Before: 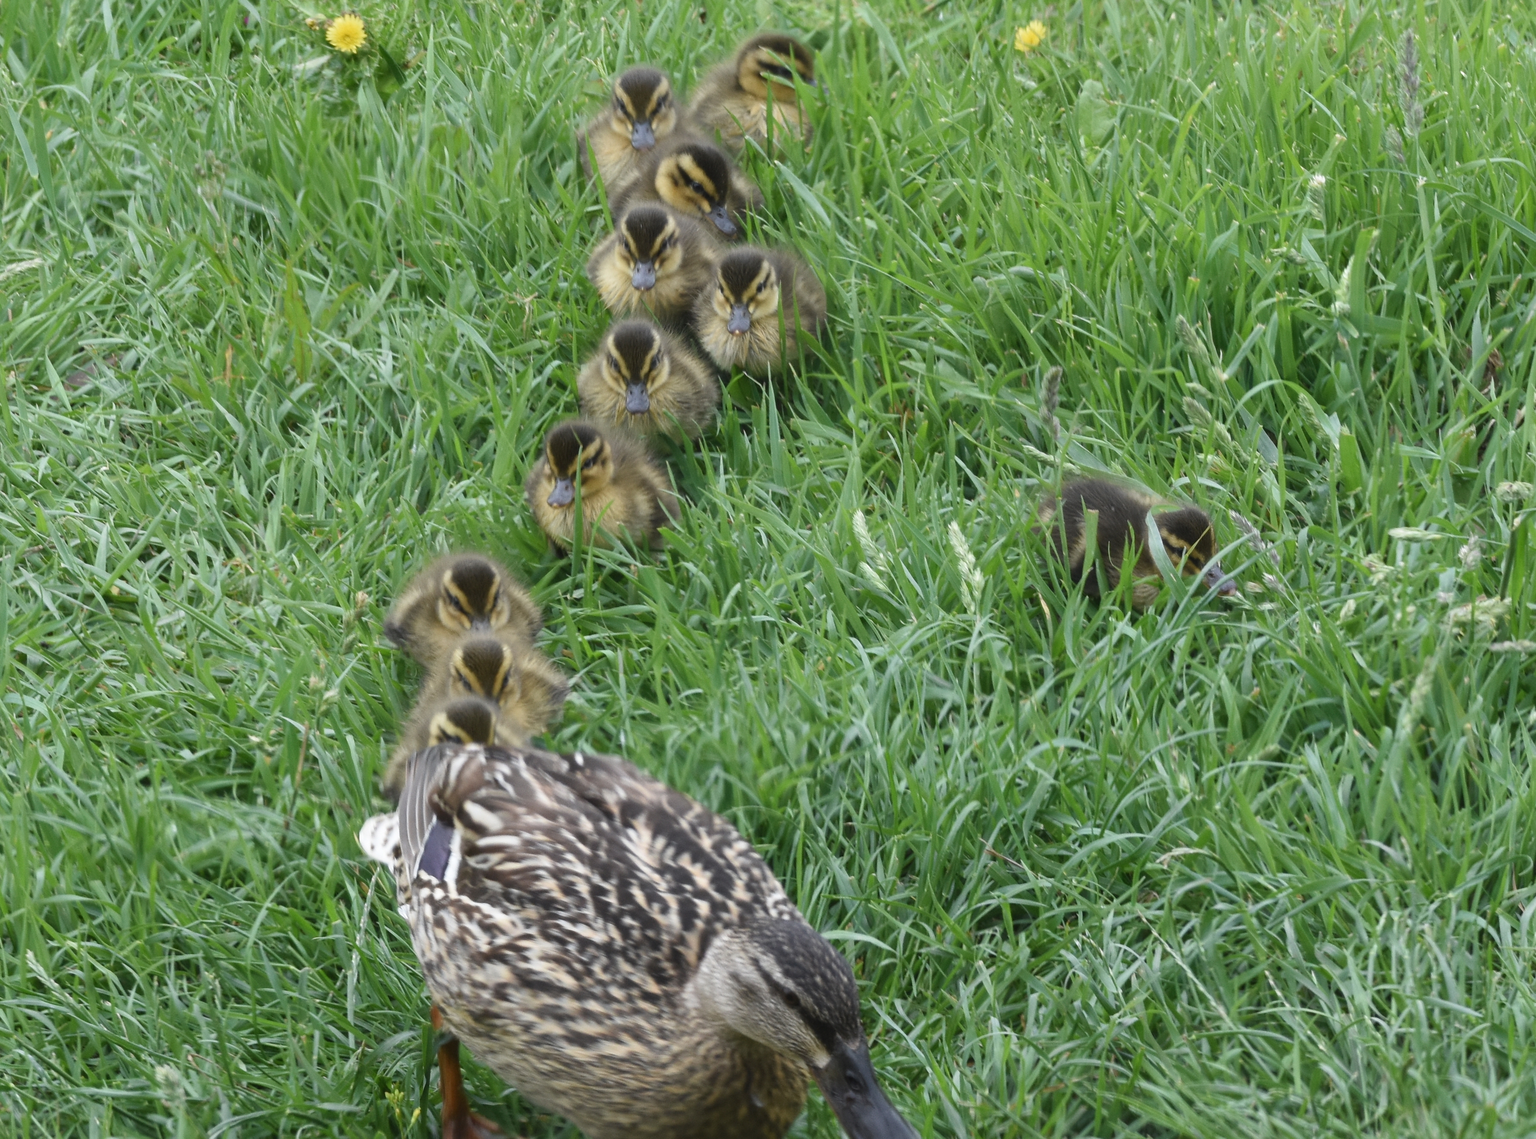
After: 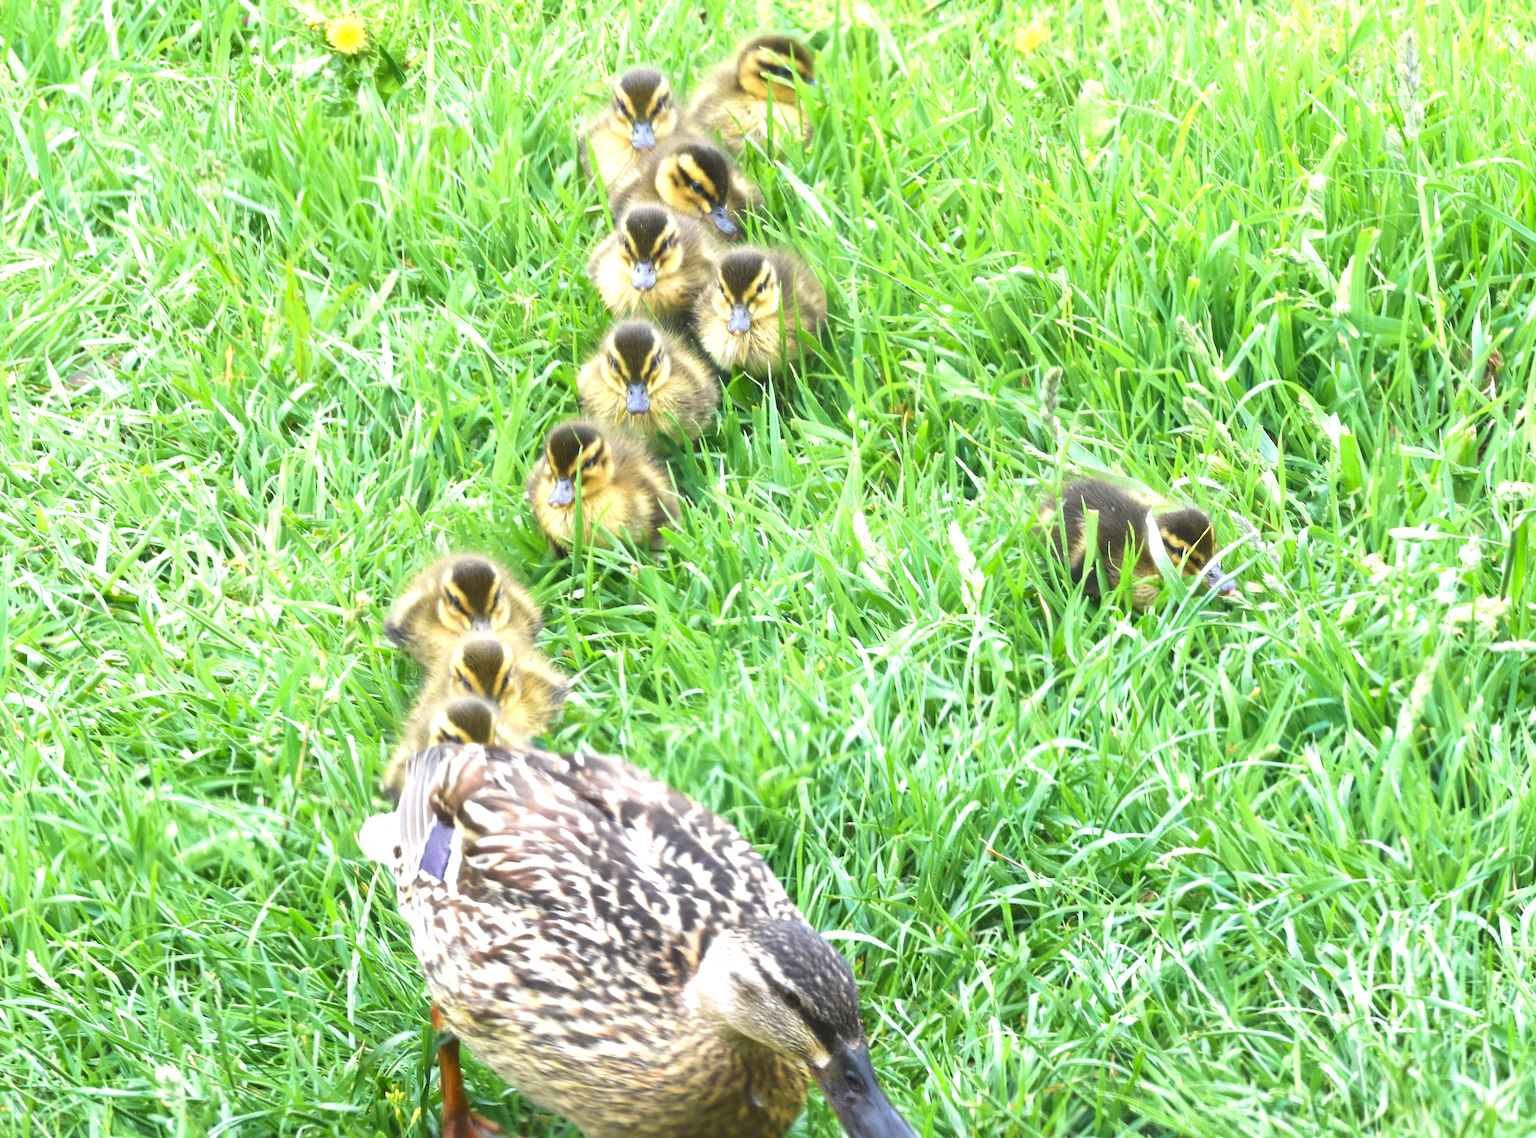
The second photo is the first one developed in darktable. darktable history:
contrast brightness saturation: contrast 0.08, saturation 0.2
exposure: black level correction 0, exposure 1.5 EV, compensate highlight preservation false
velvia: strength 27%
